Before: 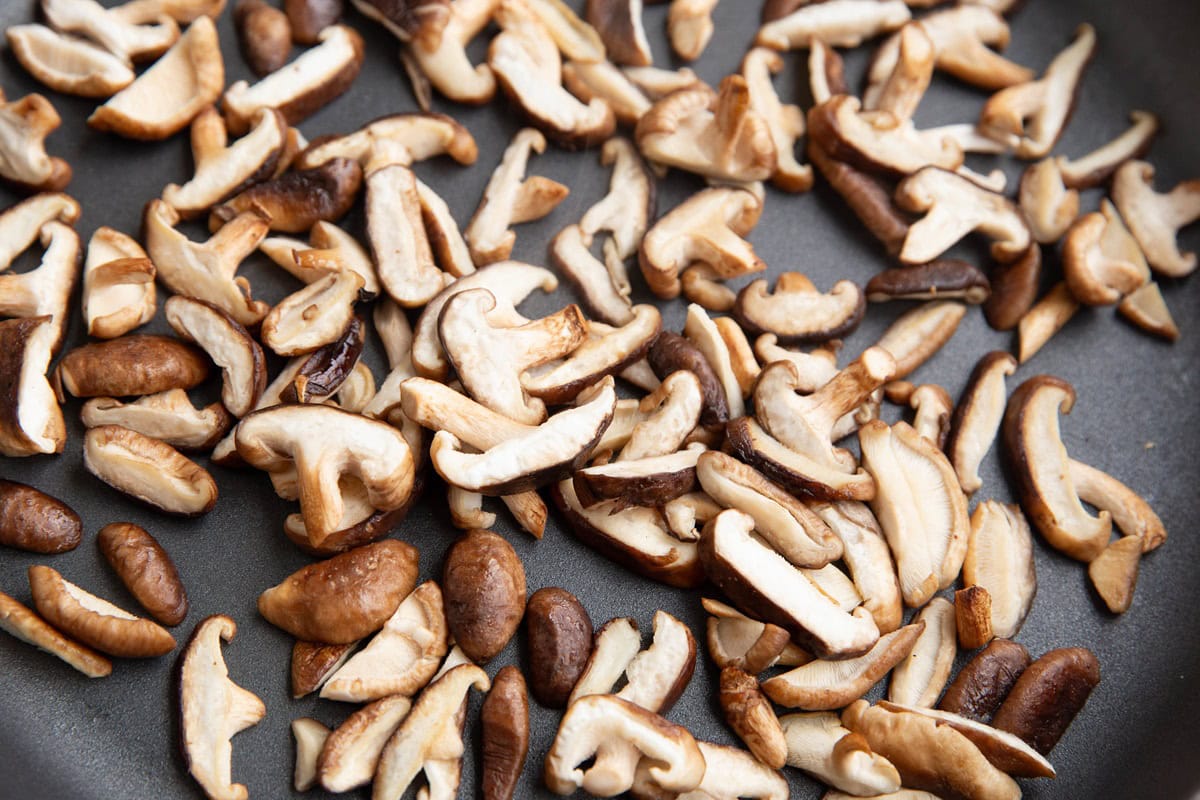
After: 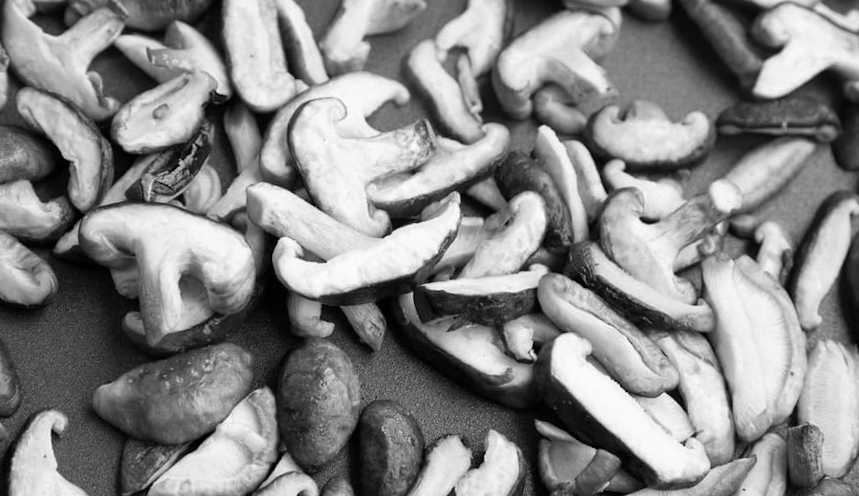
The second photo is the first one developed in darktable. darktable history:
monochrome: on, module defaults
white balance: red 0.983, blue 1.036
crop and rotate: angle -3.37°, left 9.79%, top 20.73%, right 12.42%, bottom 11.82%
